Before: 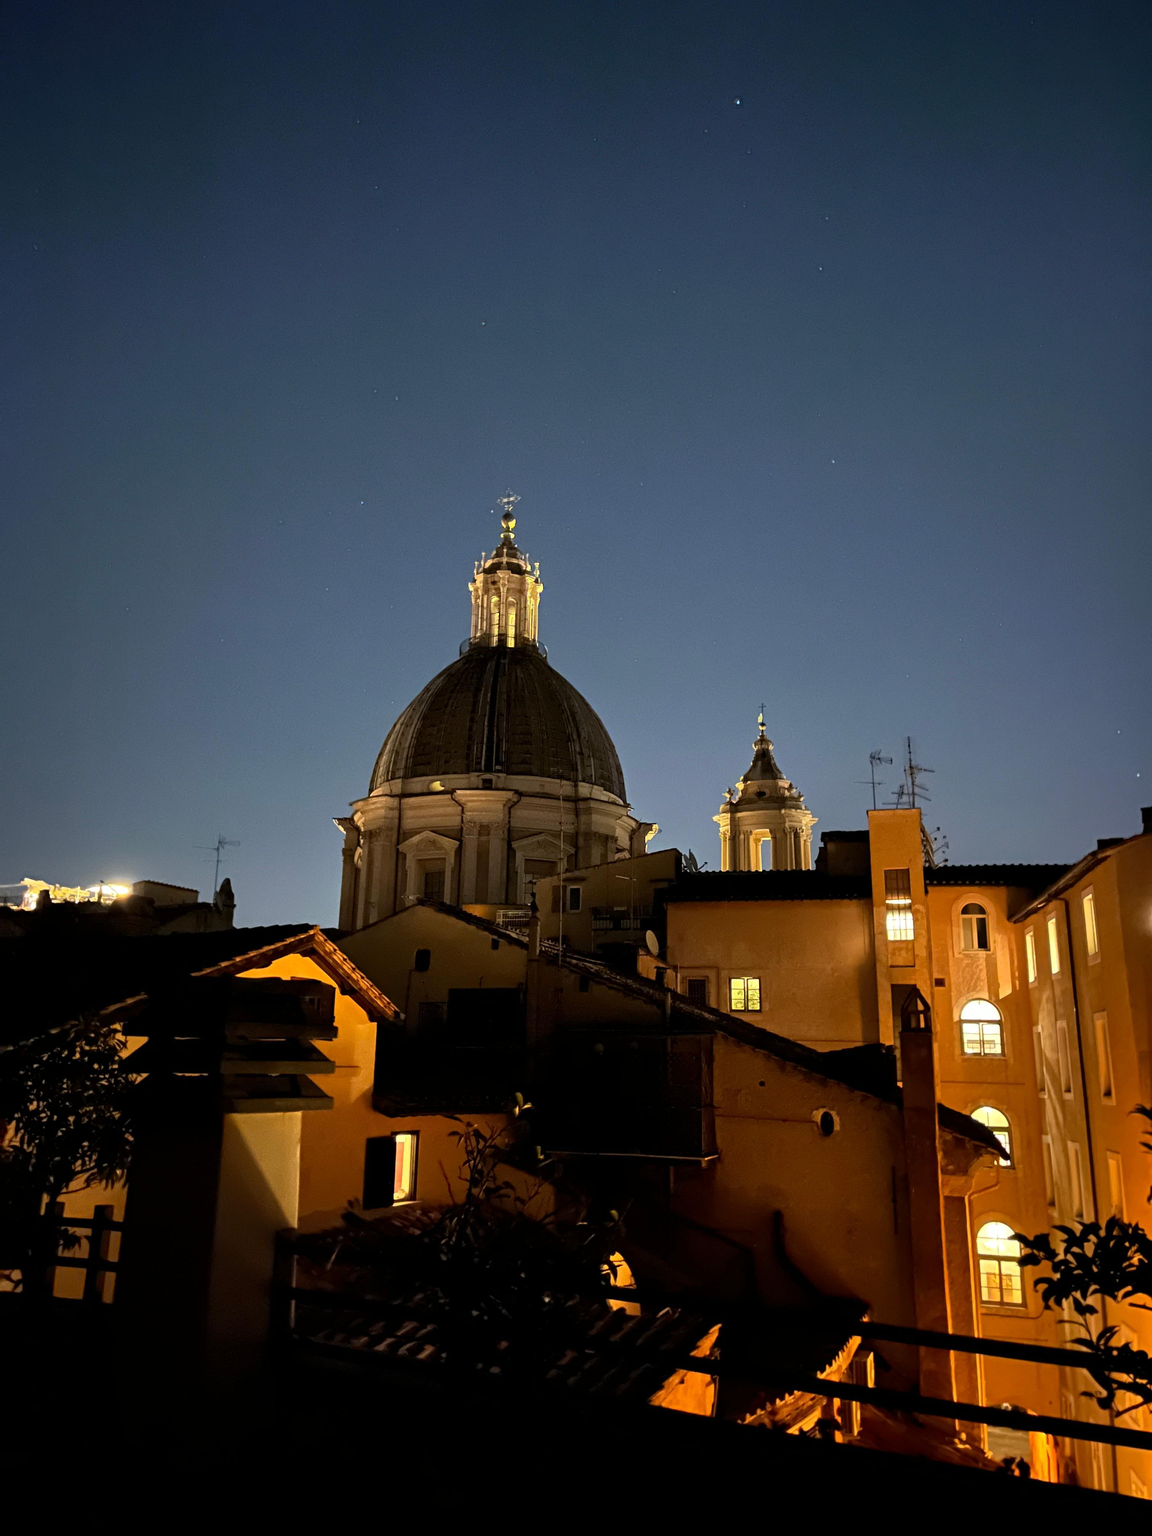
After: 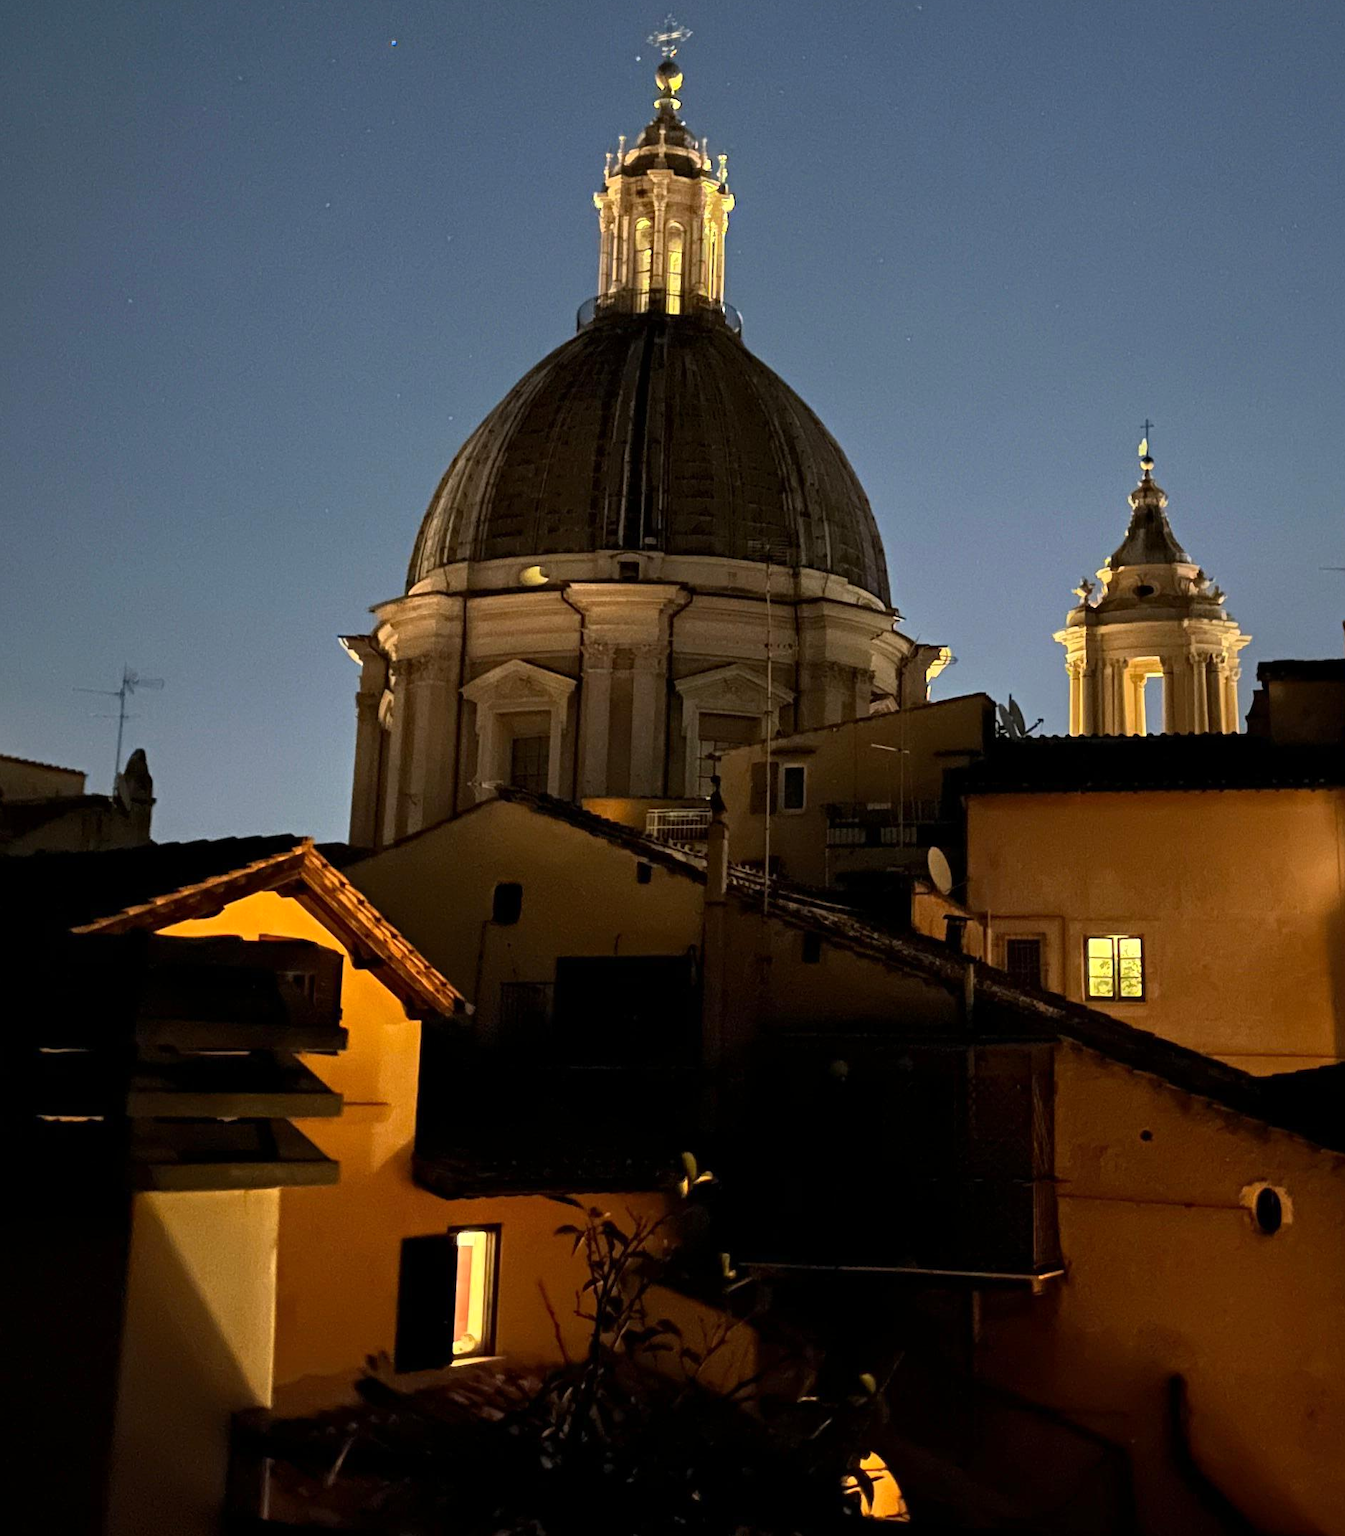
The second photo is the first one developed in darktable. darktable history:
exposure: exposure 0.081 EV, compensate highlight preservation false
crop: left 13.312%, top 31.28%, right 24.627%, bottom 15.582%
